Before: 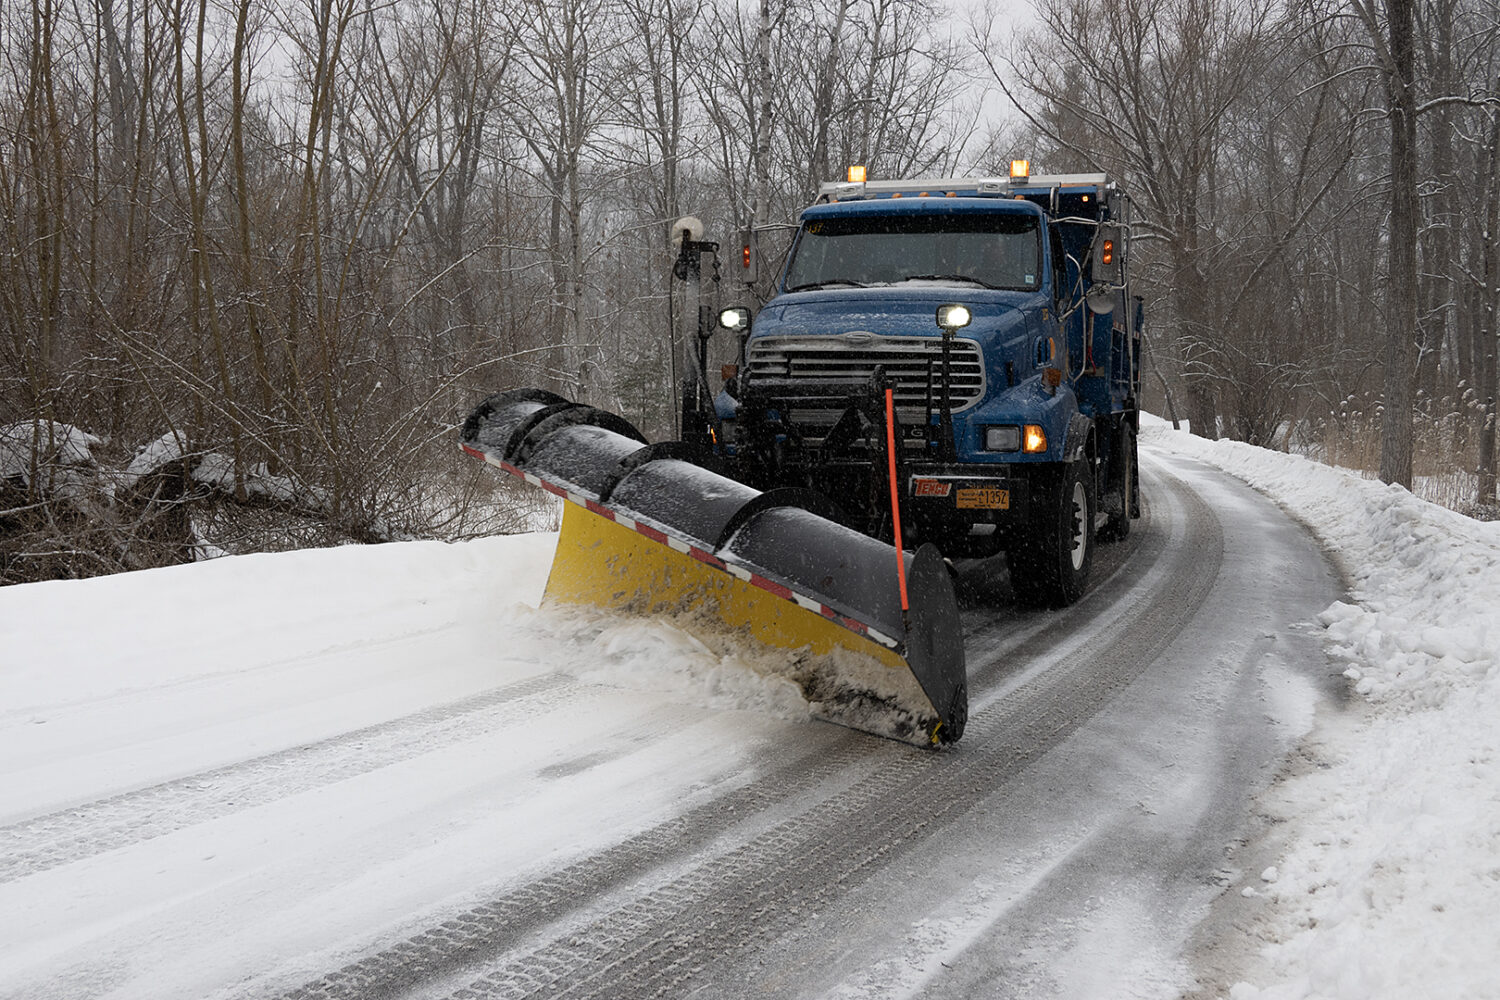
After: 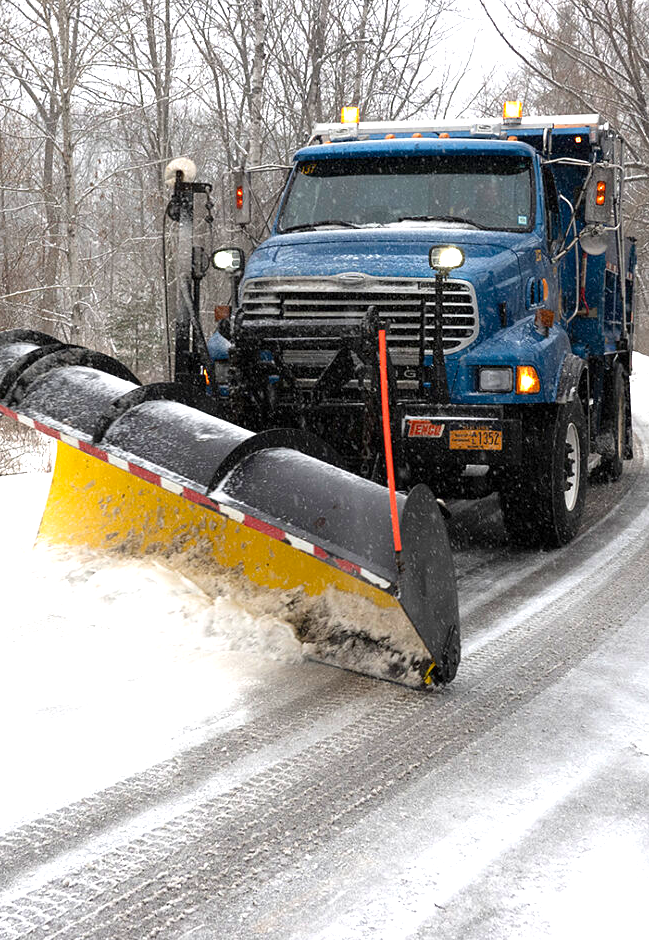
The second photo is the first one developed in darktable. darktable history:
exposure: exposure 1.207 EV, compensate highlight preservation false
crop: left 33.829%, top 5.971%, right 22.877%
